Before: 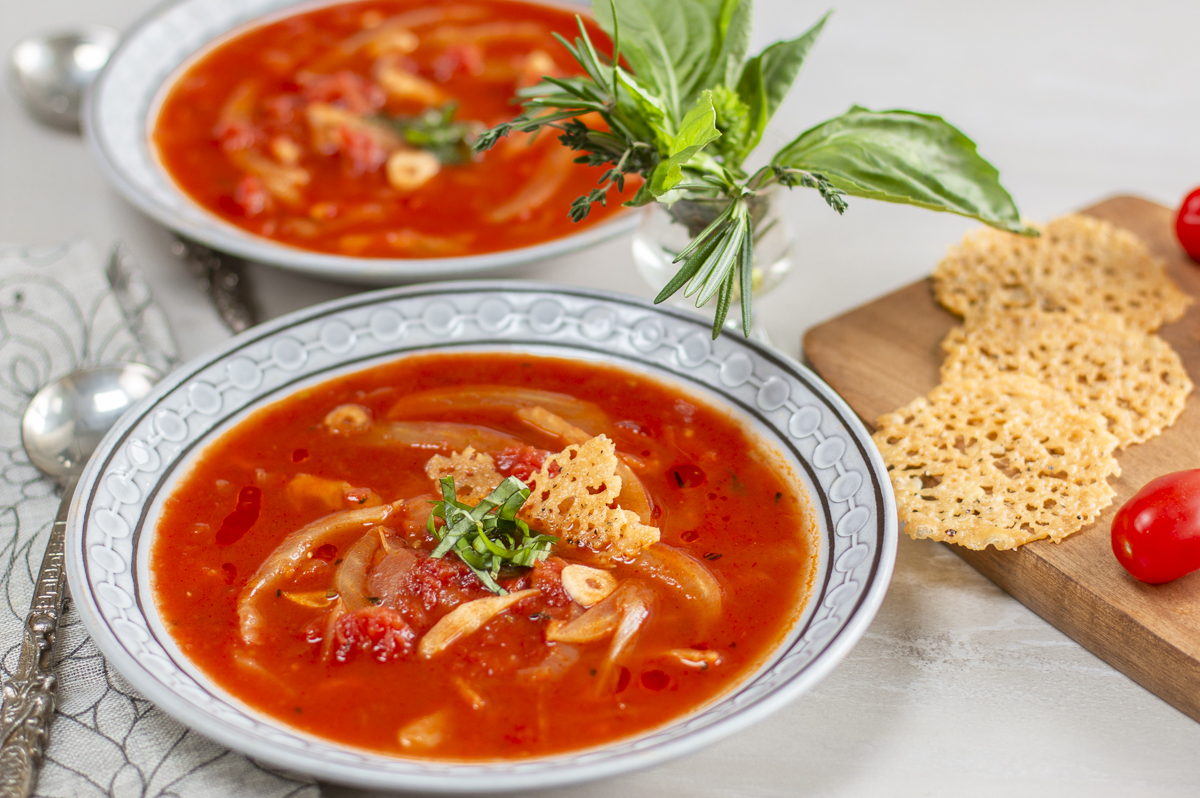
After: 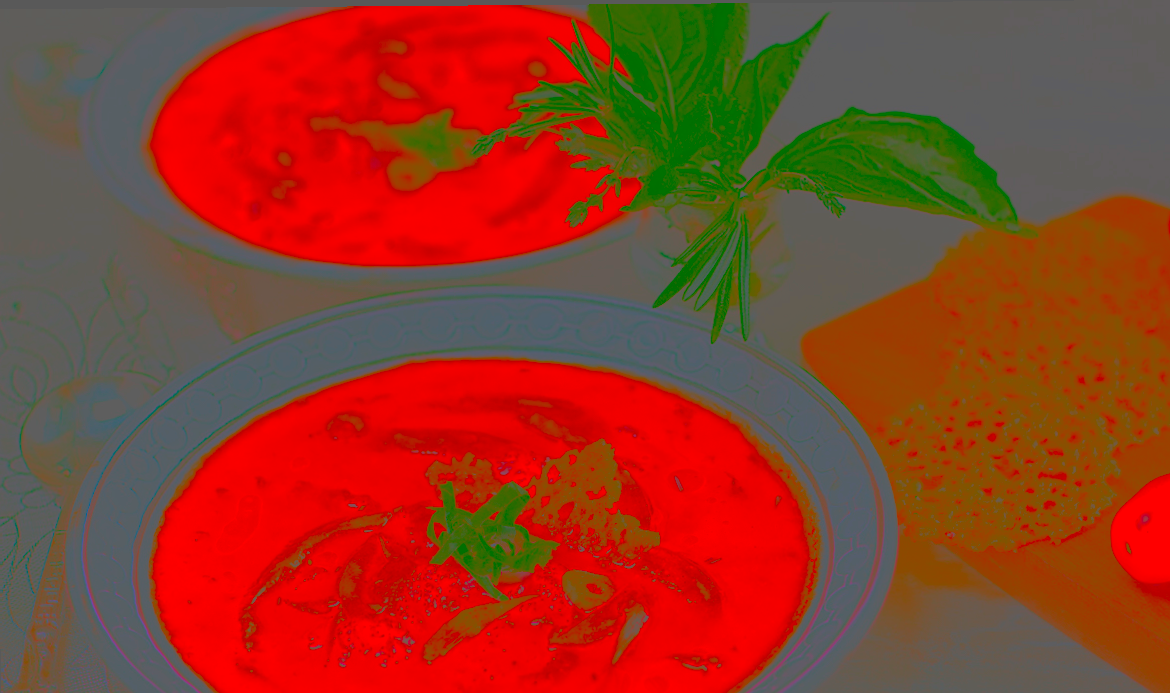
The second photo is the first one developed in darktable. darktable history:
crop and rotate: angle 0.472°, left 0.366%, right 2.59%, bottom 14.14%
contrast brightness saturation: contrast -0.982, brightness -0.179, saturation 0.753
sharpen: amount 0.217
